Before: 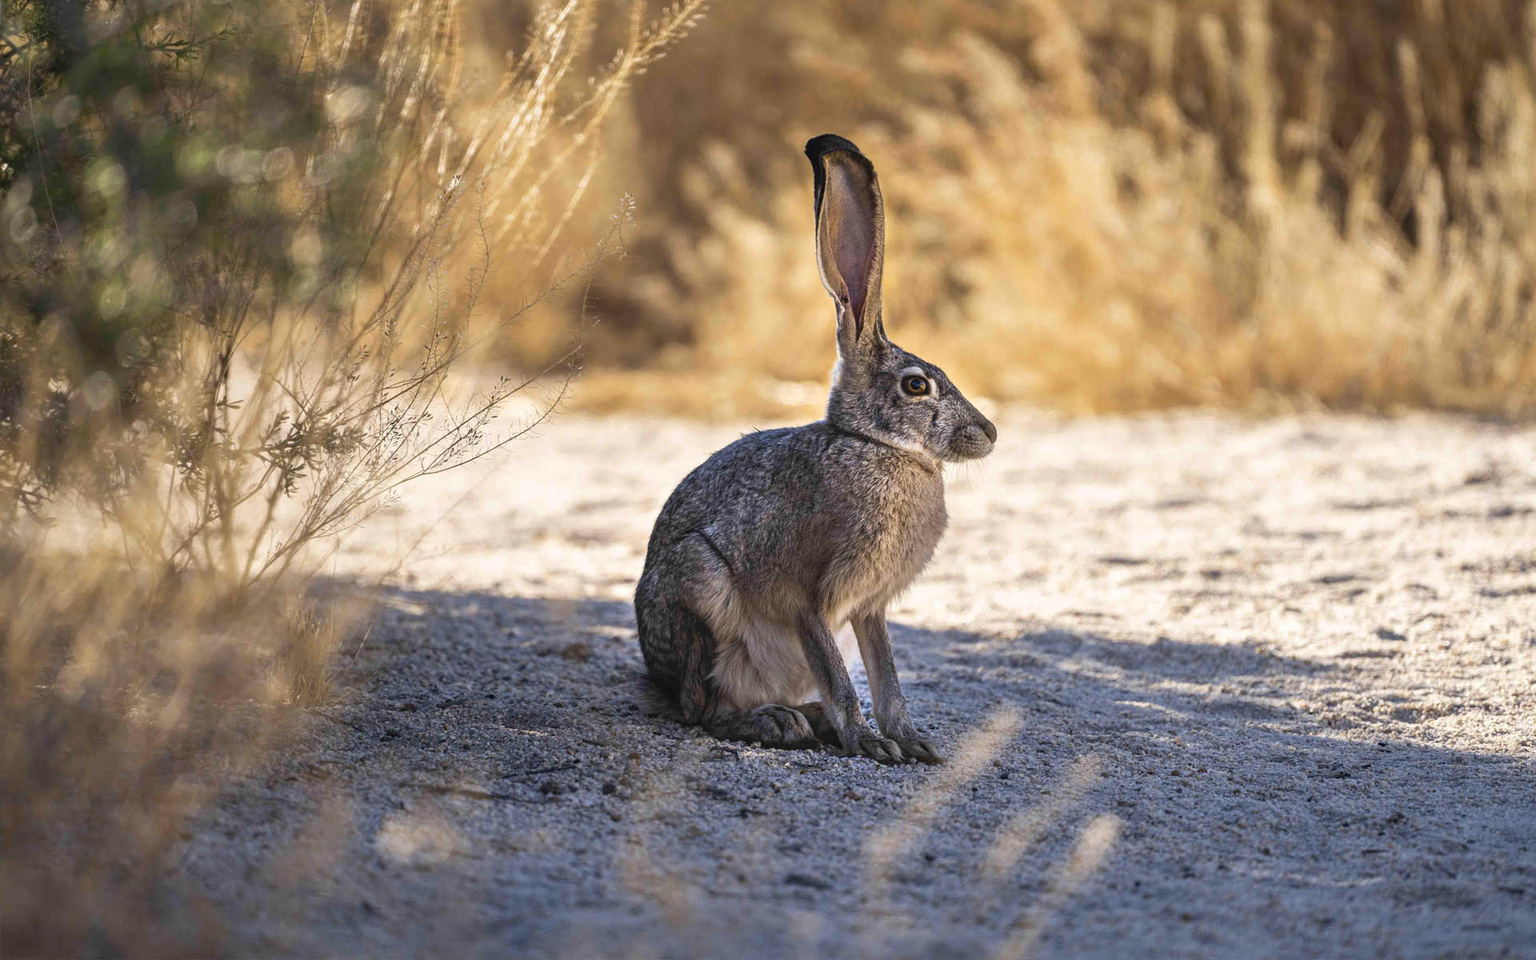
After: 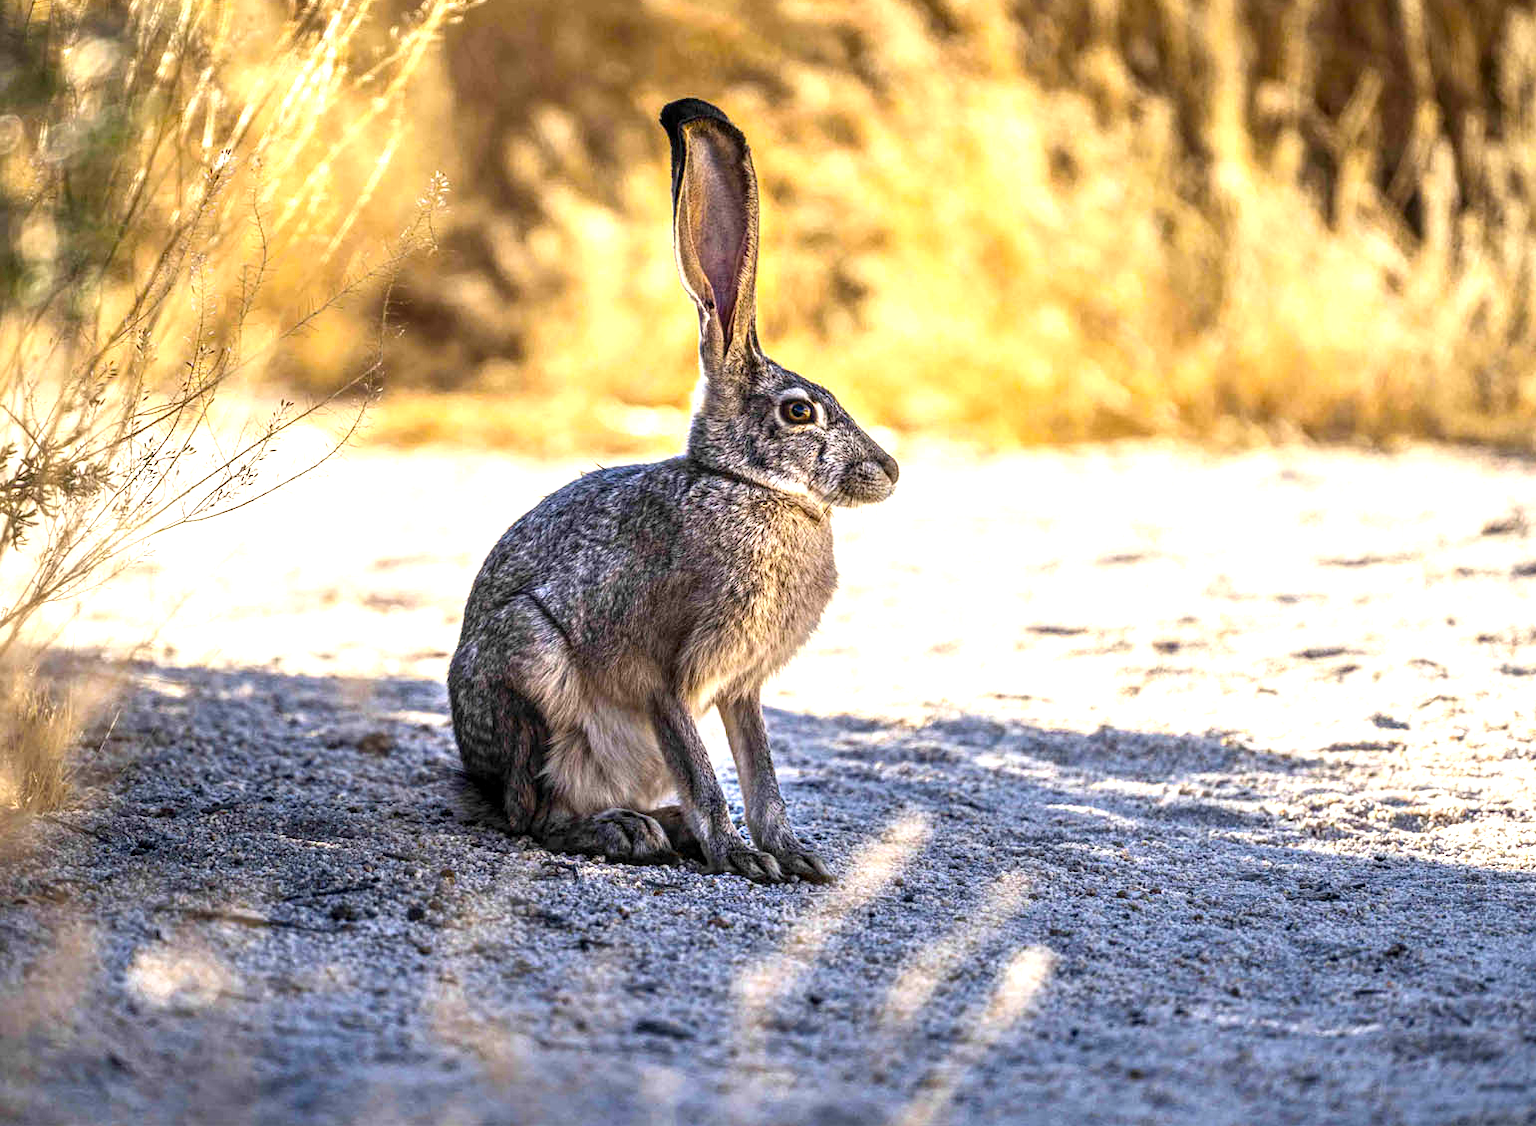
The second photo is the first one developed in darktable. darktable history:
crop and rotate: left 17.959%, top 5.771%, right 1.742%
color balance rgb: perceptual saturation grading › global saturation 30%, global vibrance 10%
local contrast: detail 150%
tone curve: curves: ch0 [(0, 0) (0.003, 0.01) (0.011, 0.015) (0.025, 0.023) (0.044, 0.037) (0.069, 0.055) (0.1, 0.08) (0.136, 0.114) (0.177, 0.155) (0.224, 0.201) (0.277, 0.254) (0.335, 0.319) (0.399, 0.387) (0.468, 0.459) (0.543, 0.544) (0.623, 0.634) (0.709, 0.731) (0.801, 0.827) (0.898, 0.921) (1, 1)], color space Lab, independent channels, preserve colors none
exposure: black level correction 0, exposure 0.7 EV, compensate exposure bias true, compensate highlight preservation false
